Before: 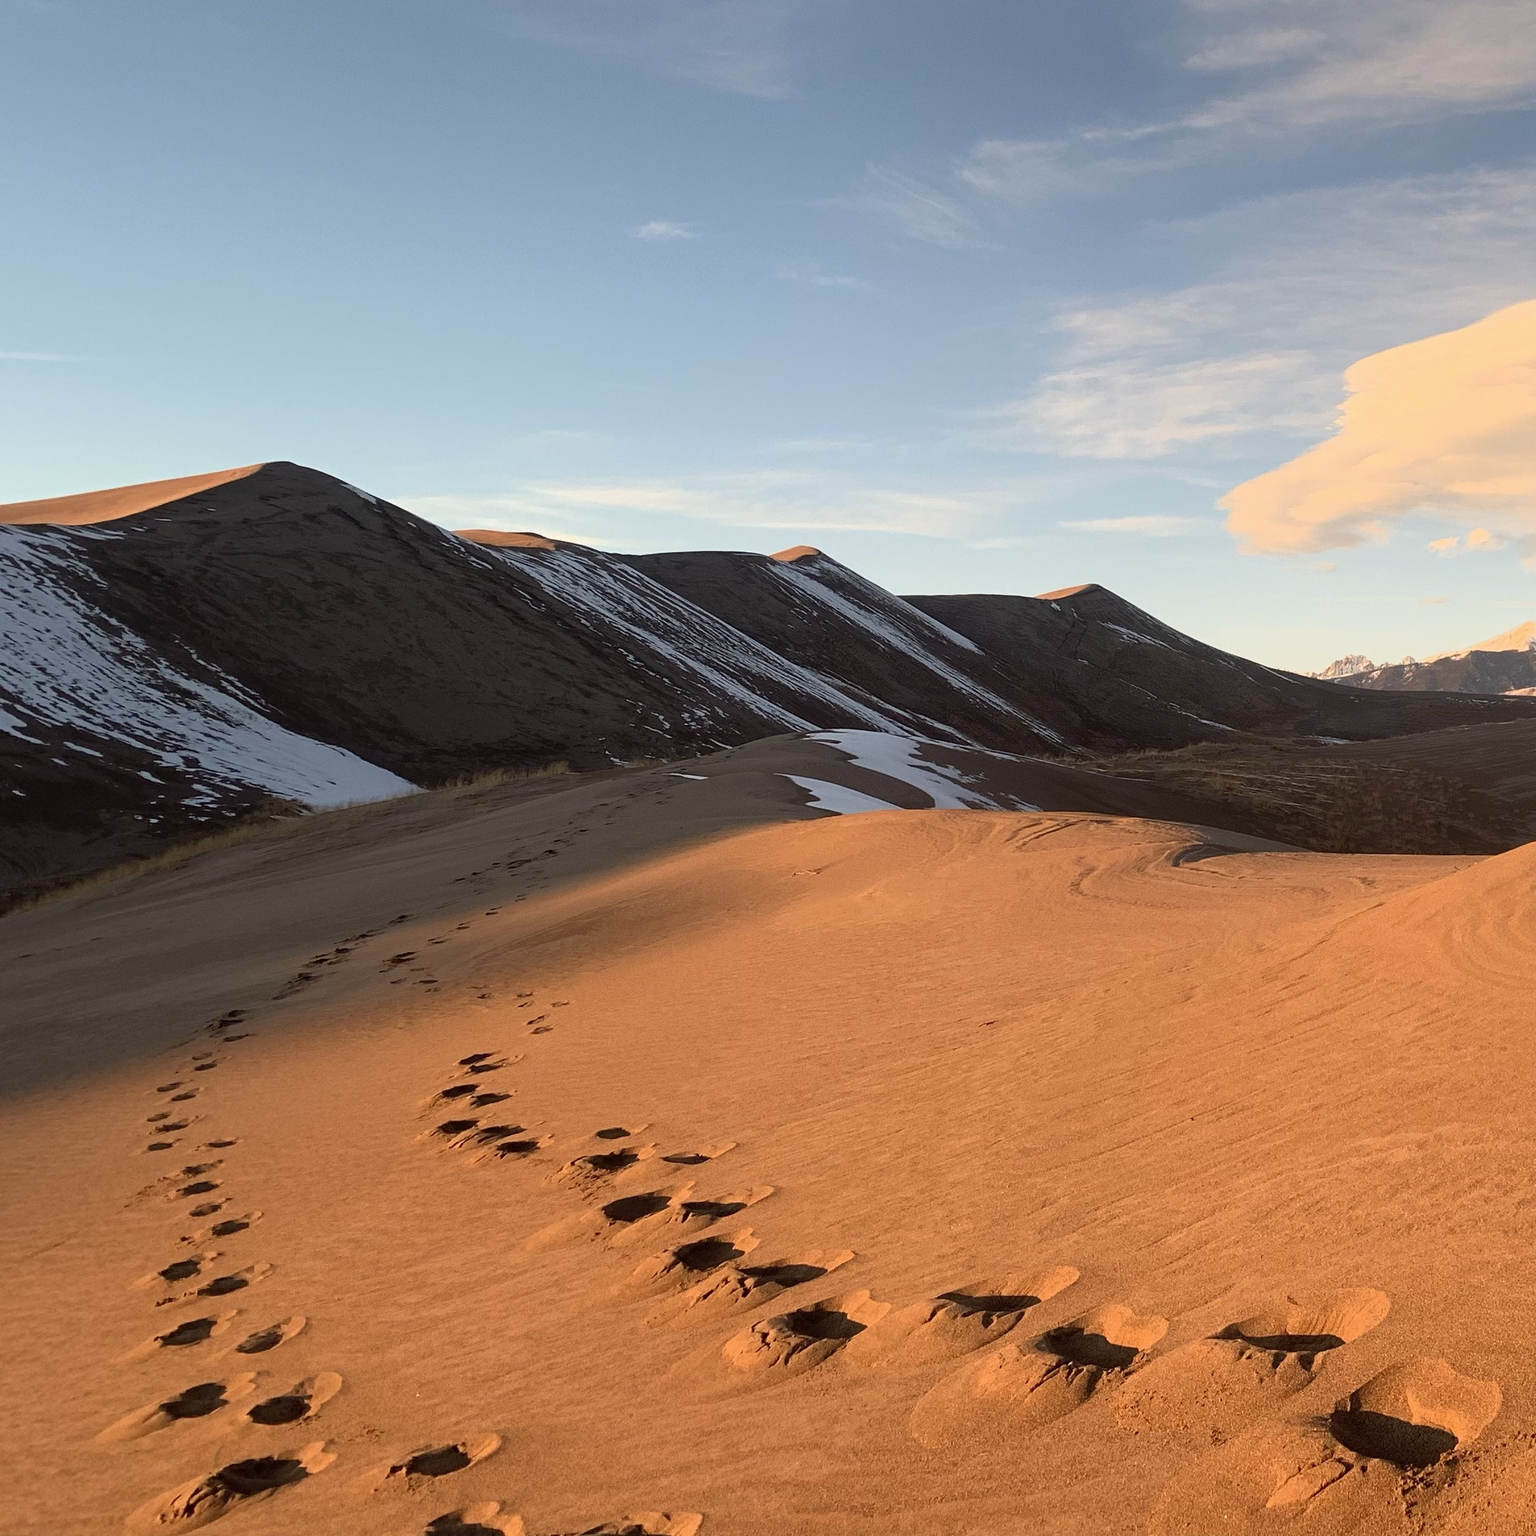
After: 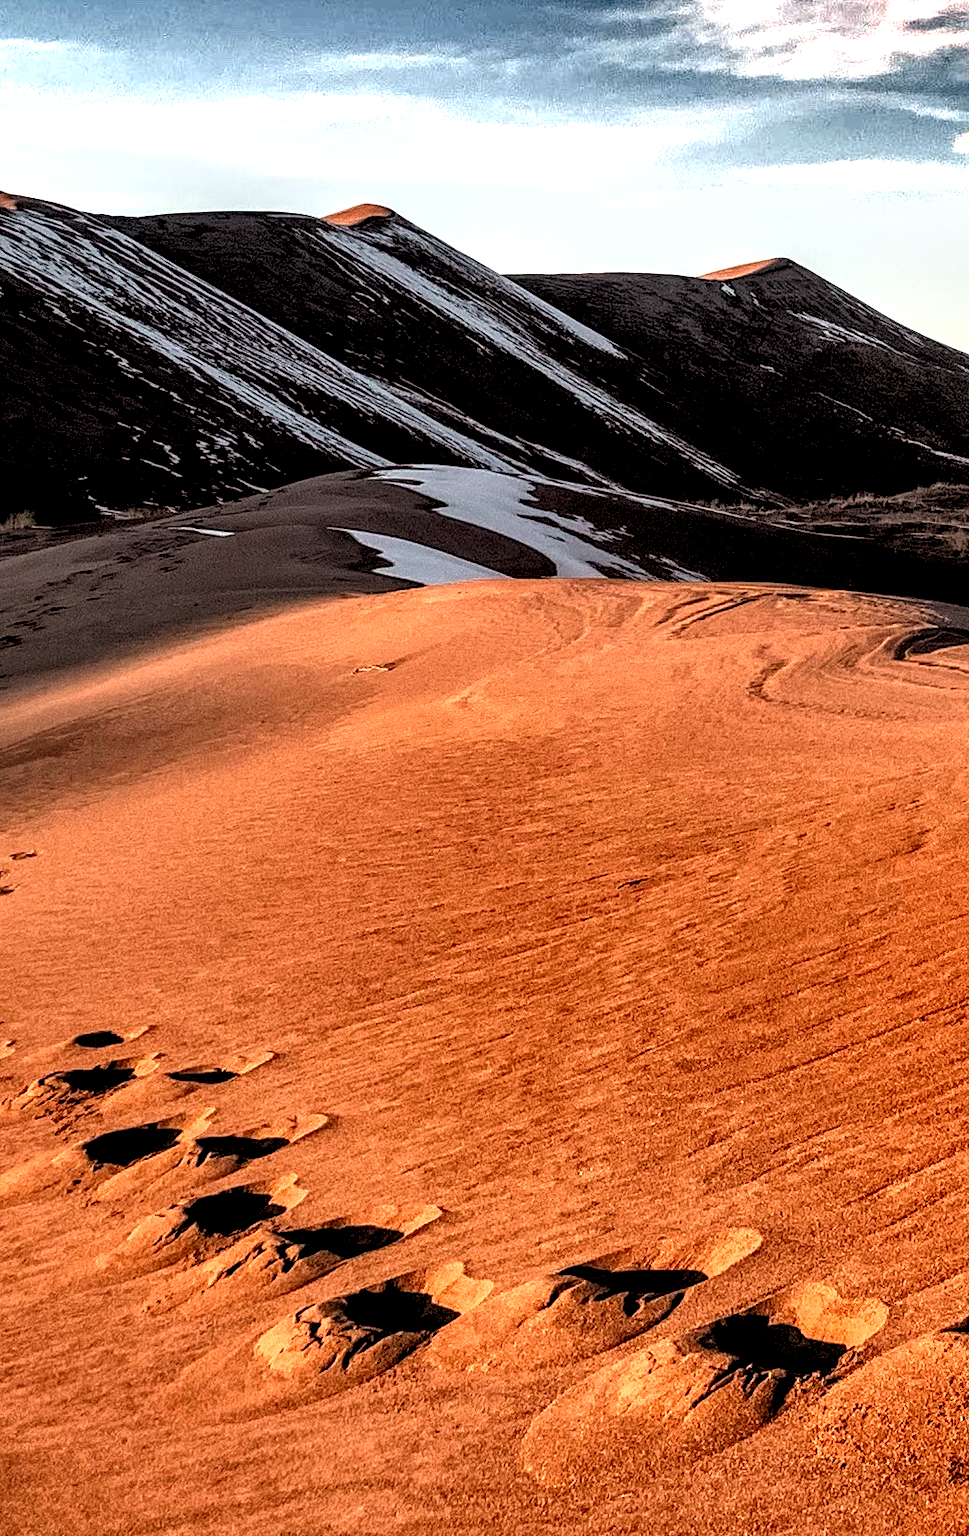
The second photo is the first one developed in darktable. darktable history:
rgb levels: levels [[0.034, 0.472, 0.904], [0, 0.5, 1], [0, 0.5, 1]]
local contrast: highlights 19%, detail 186%
tone curve: curves: ch0 [(0, 0) (0.253, 0.237) (1, 1)]; ch1 [(0, 0) (0.401, 0.42) (0.442, 0.47) (0.491, 0.495) (0.511, 0.523) (0.557, 0.565) (0.66, 0.683) (1, 1)]; ch2 [(0, 0) (0.394, 0.413) (0.5, 0.5) (0.578, 0.568) (1, 1)], color space Lab, independent channels, preserve colors none
color zones: curves: ch2 [(0, 0.5) (0.143, 0.5) (0.286, 0.416) (0.429, 0.5) (0.571, 0.5) (0.714, 0.5) (0.857, 0.5) (1, 0.5)]
crop: left 35.432%, top 26.233%, right 20.145%, bottom 3.432%
tone equalizer: -8 EV -1.84 EV, -7 EV -1.16 EV, -6 EV -1.62 EV, smoothing diameter 25%, edges refinement/feathering 10, preserve details guided filter
exposure: black level correction 0.001, exposure 0.5 EV, compensate exposure bias true, compensate highlight preservation false
shadows and highlights: shadows 24.5, highlights -78.15, soften with gaussian
